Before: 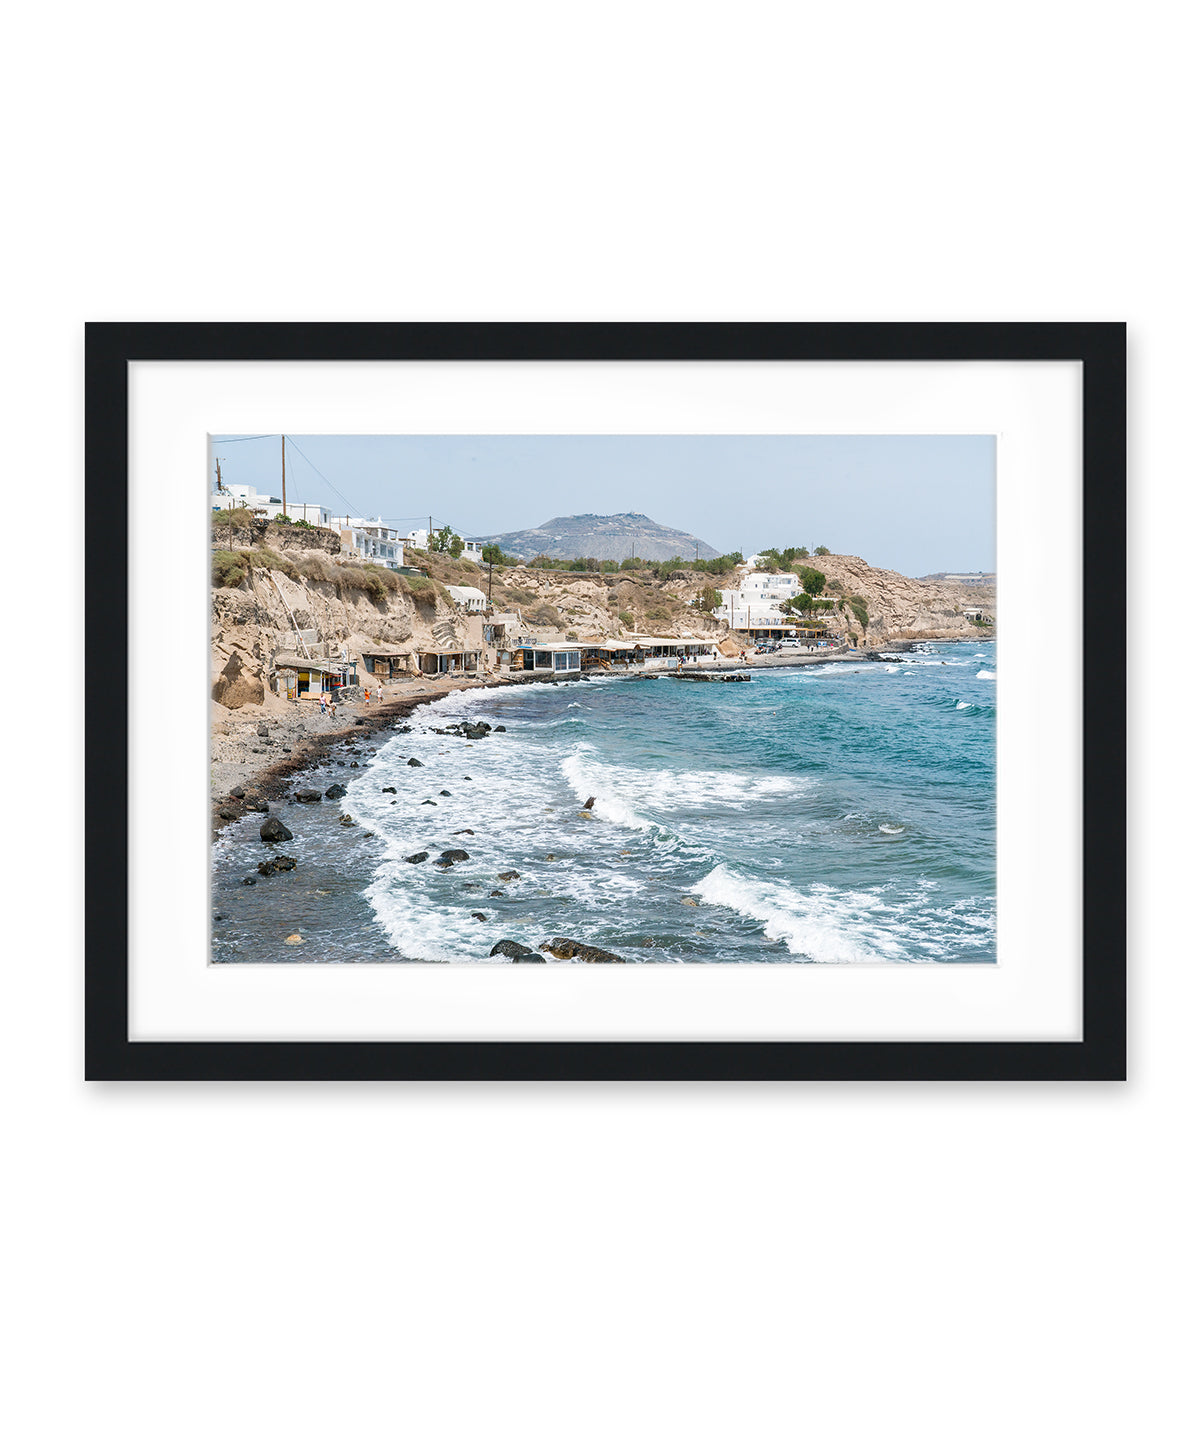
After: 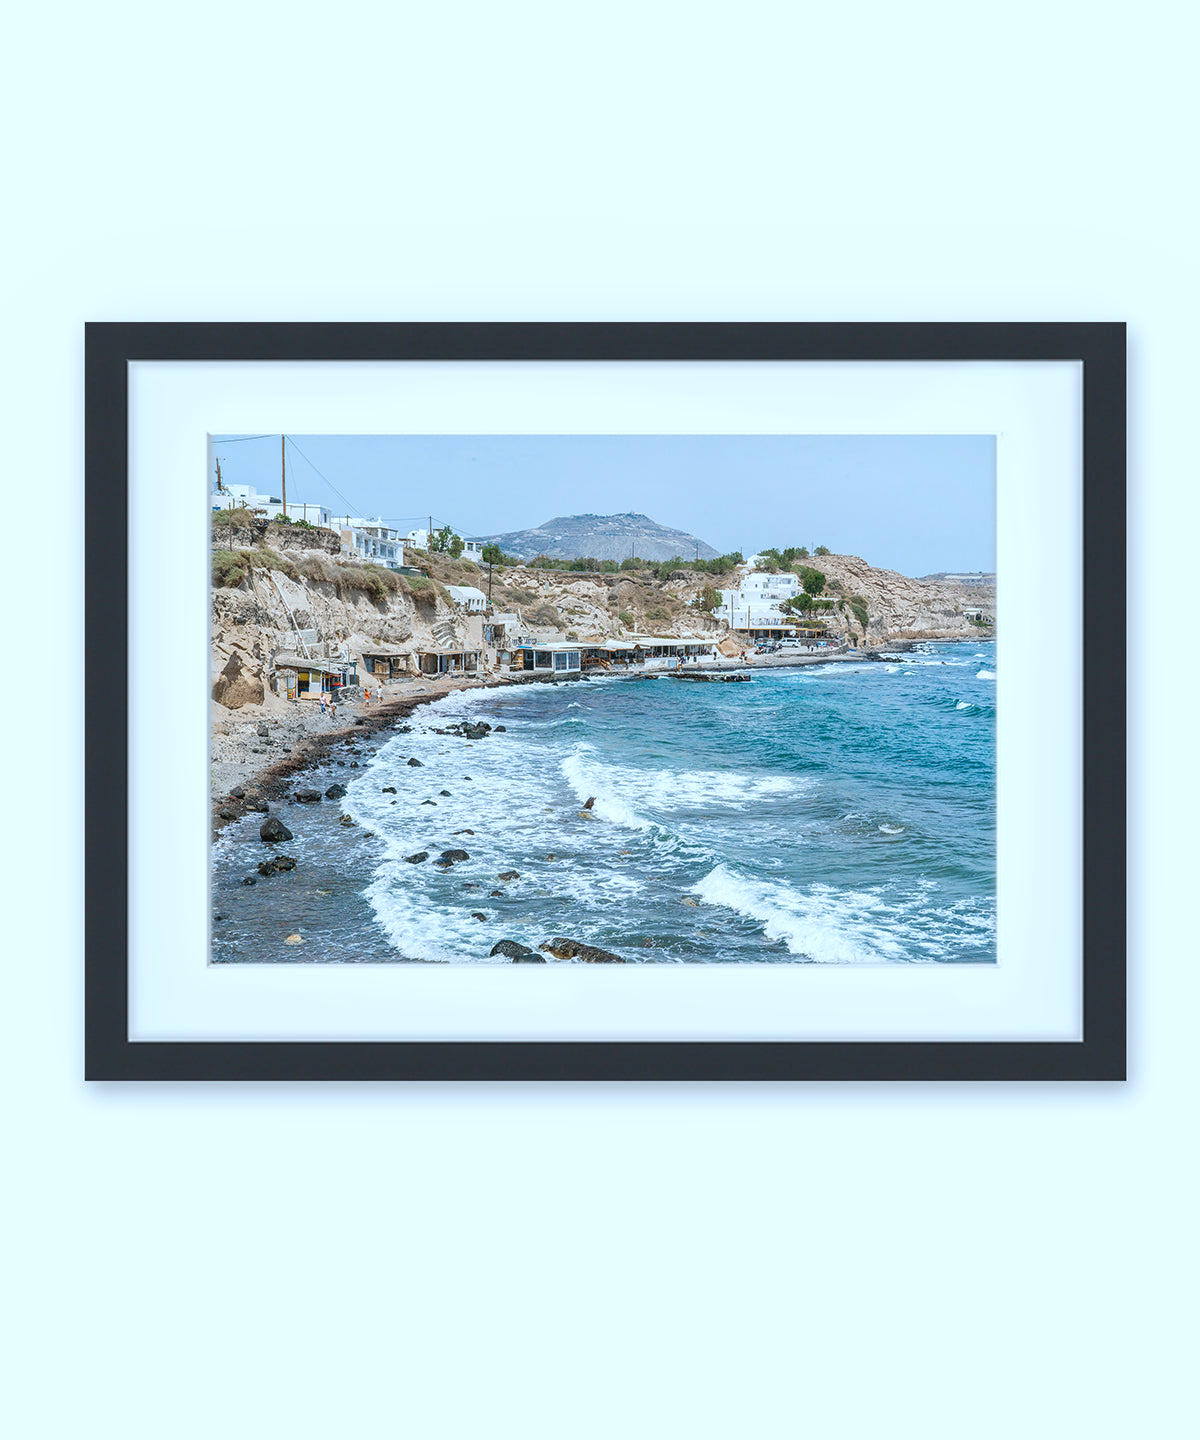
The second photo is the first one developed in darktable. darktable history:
color calibration: illuminant F (fluorescent), F source F9 (Cool White Deluxe 4150 K) – high CRI, x 0.374, y 0.373, temperature 4158.34 K
local contrast: detail 110%
